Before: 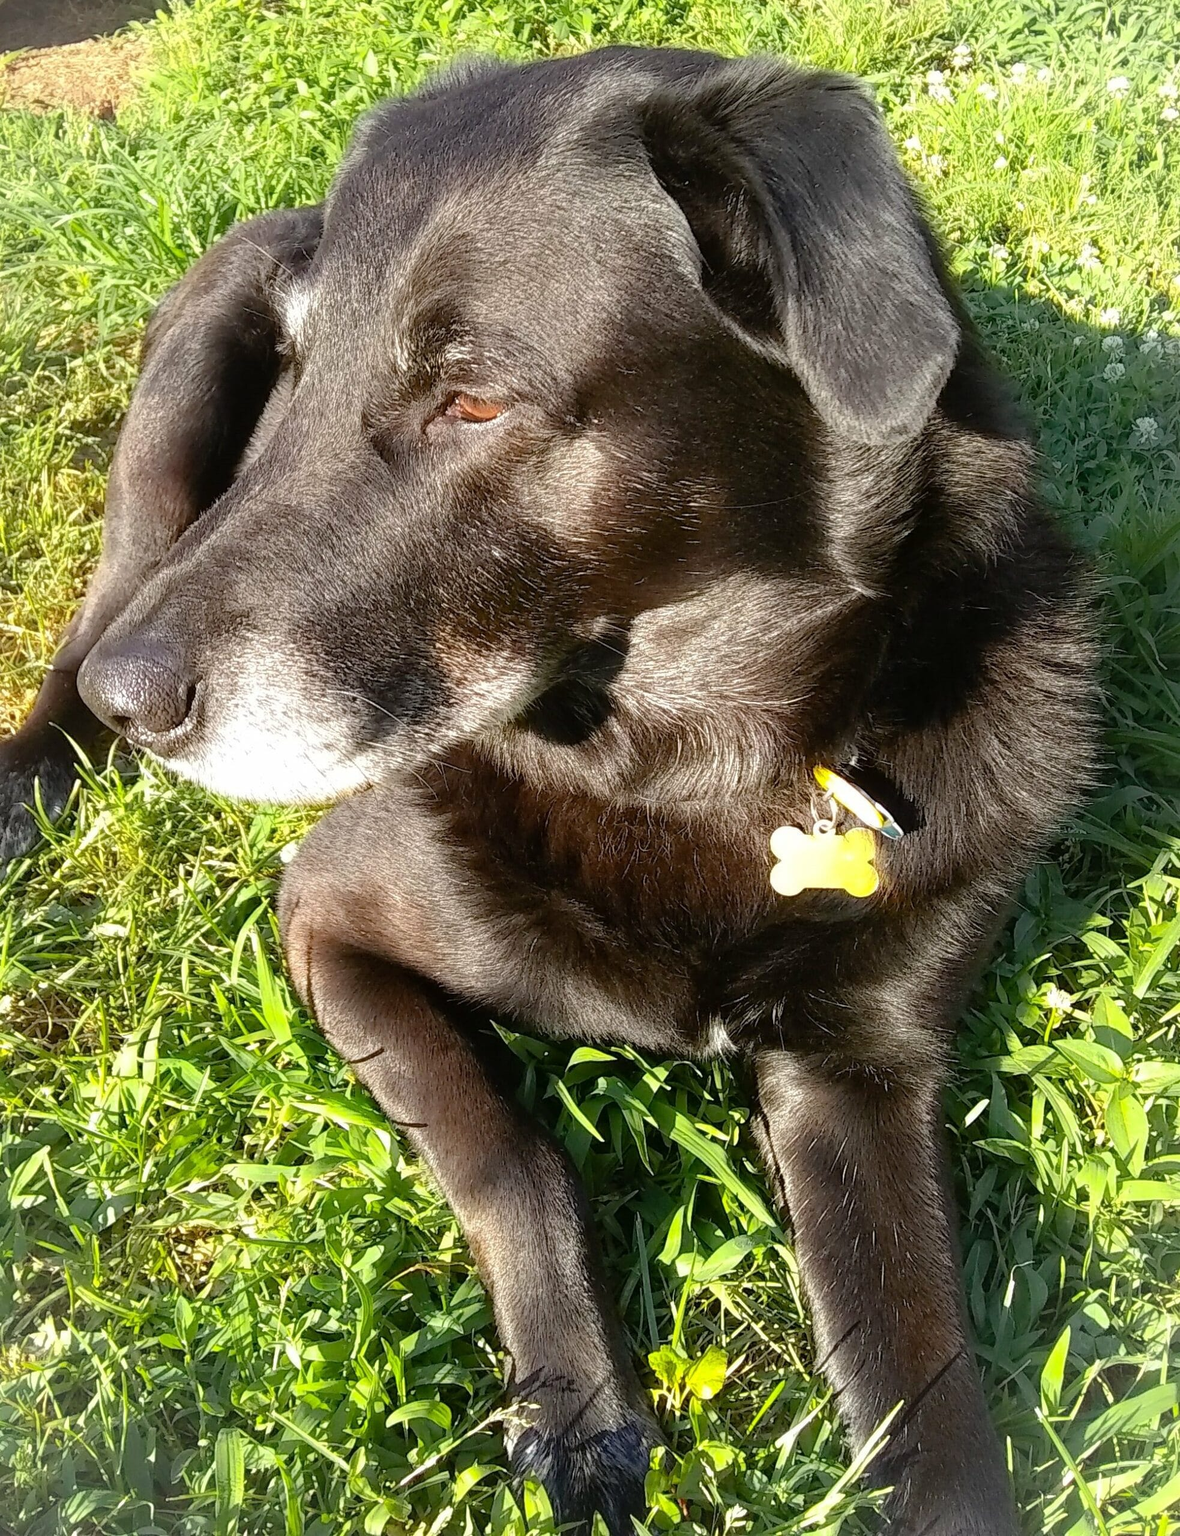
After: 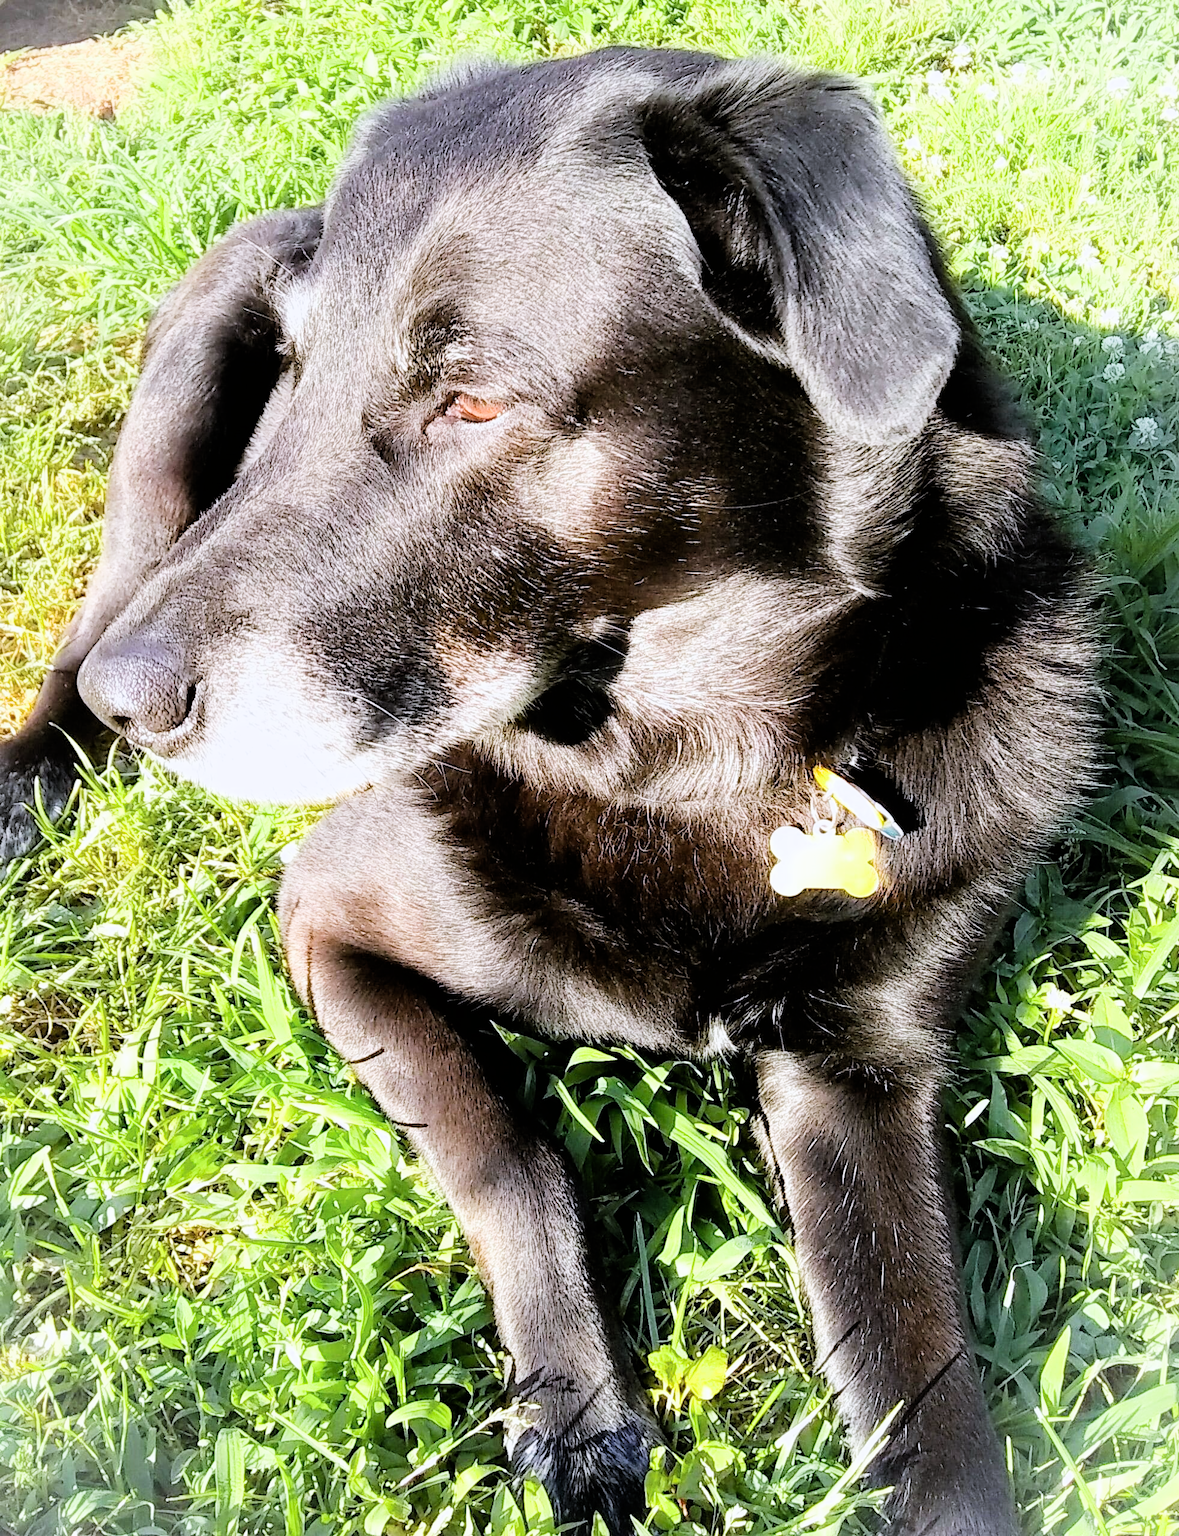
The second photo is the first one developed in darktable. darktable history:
white balance: red 0.967, blue 1.119, emerald 0.756
exposure: black level correction 0, exposure 1.1 EV, compensate exposure bias true, compensate highlight preservation false
filmic rgb: black relative exposure -5 EV, hardness 2.88, contrast 1.4, highlights saturation mix -20%
